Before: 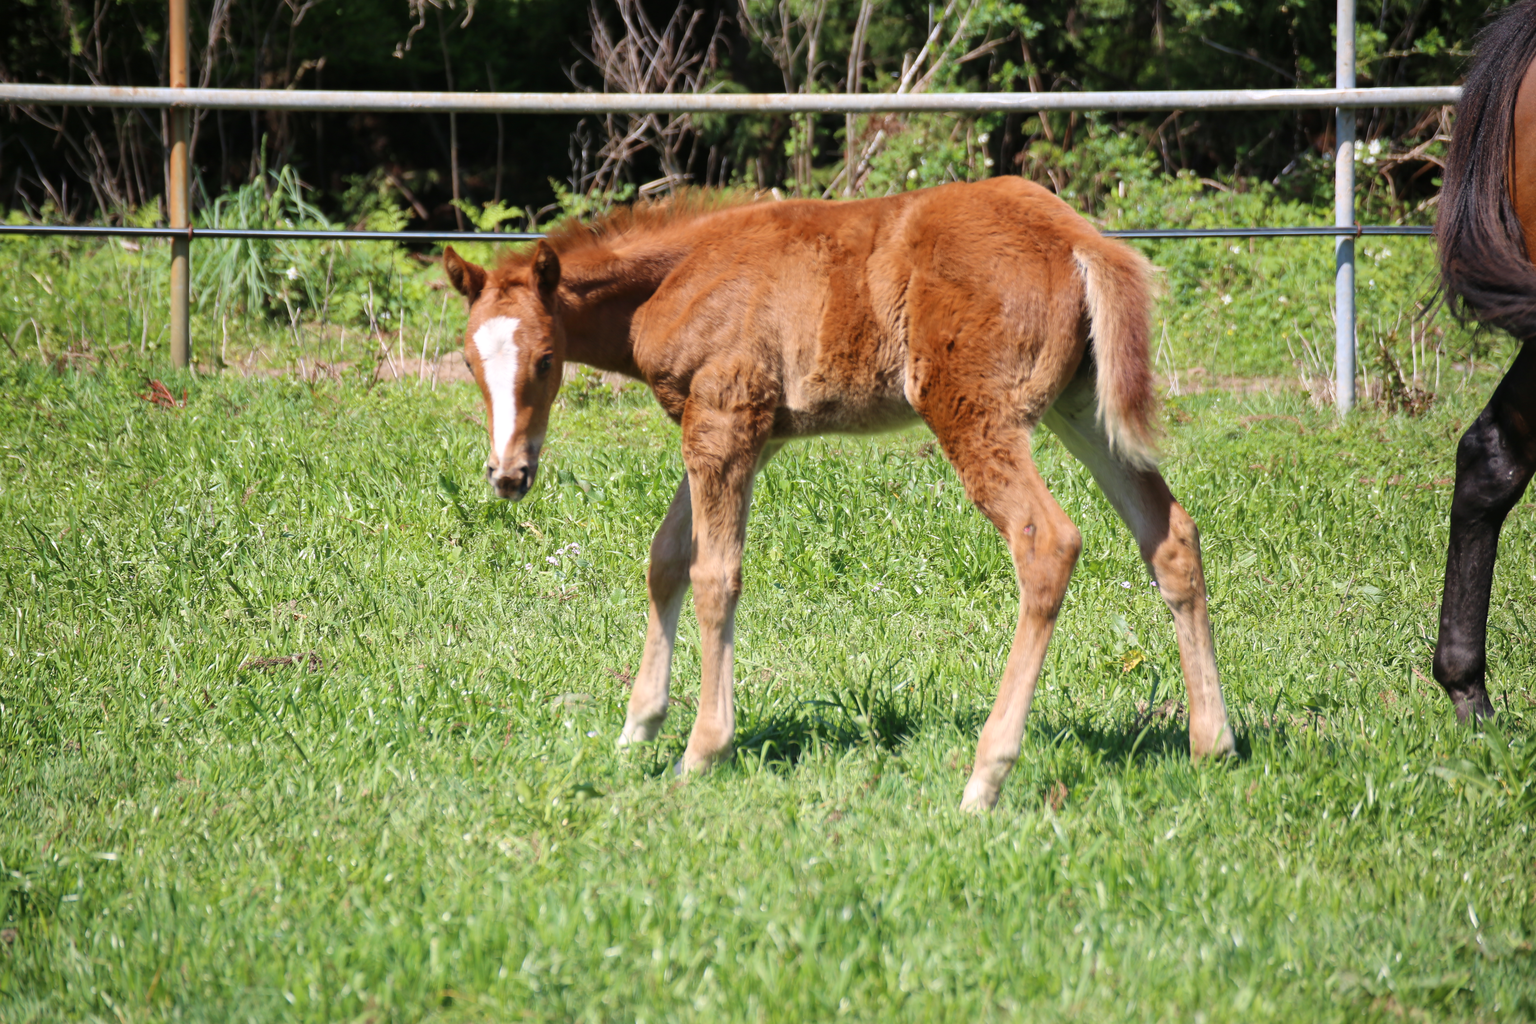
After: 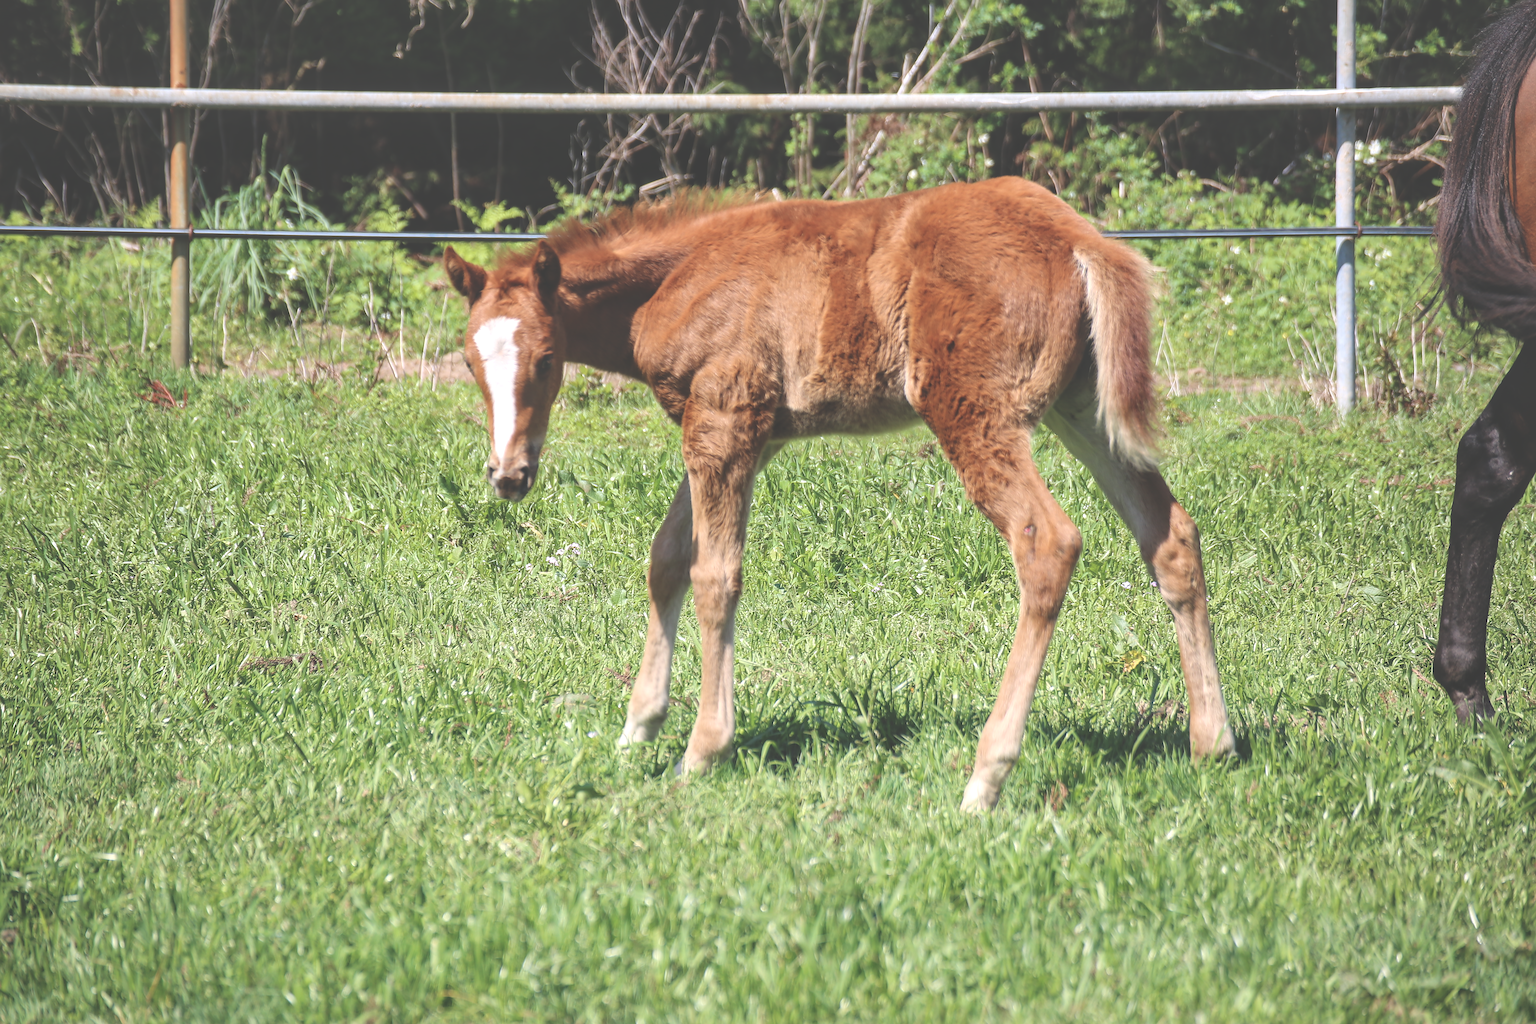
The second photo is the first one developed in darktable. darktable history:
local contrast: detail 130%
sharpen: amount 0.492
exposure: black level correction -0.063, exposure -0.049 EV, compensate exposure bias true, compensate highlight preservation false
